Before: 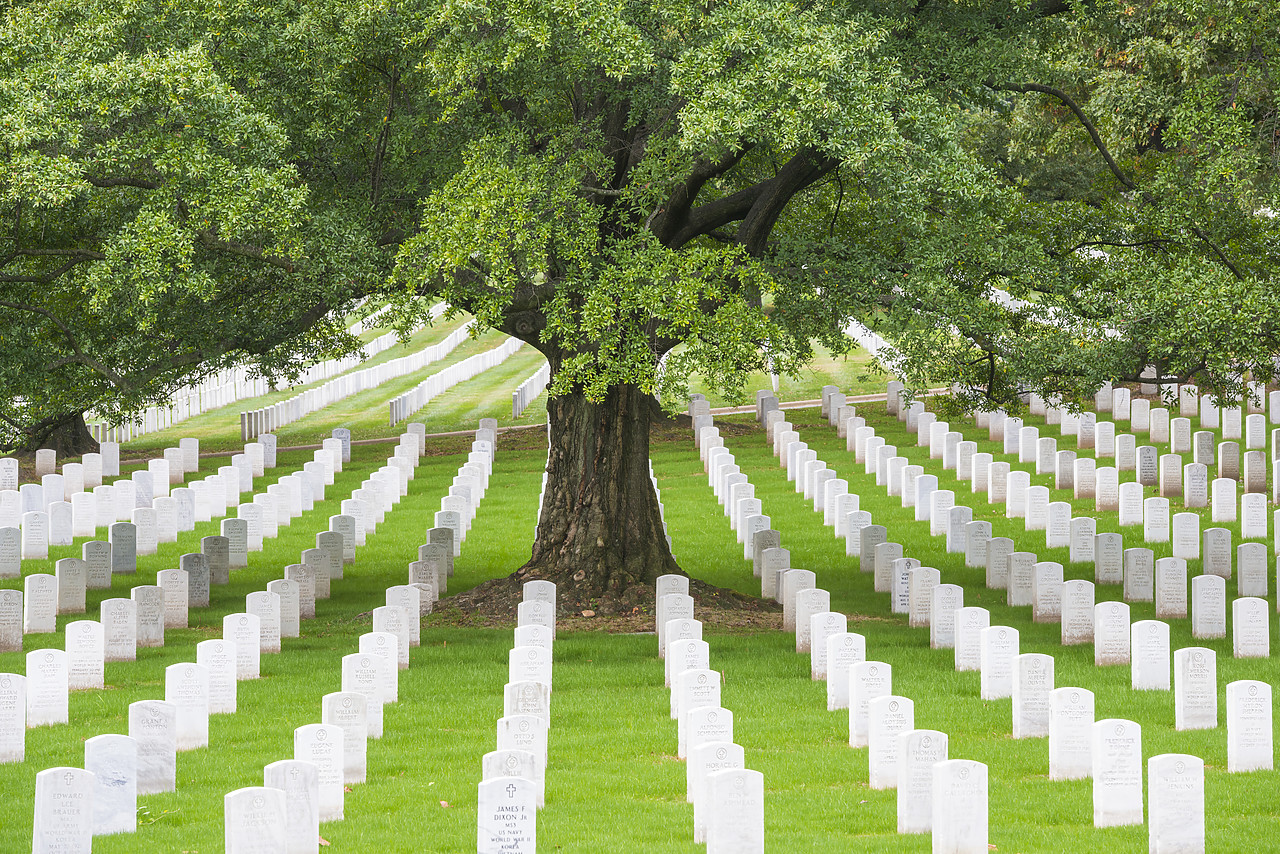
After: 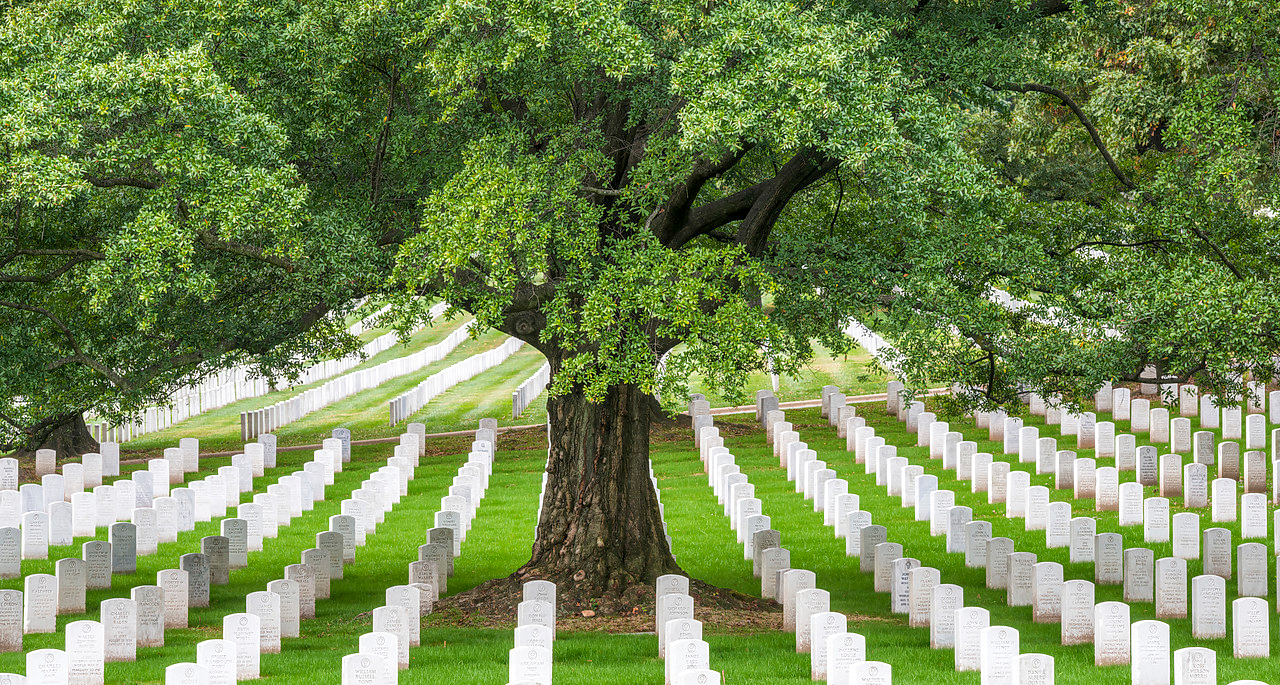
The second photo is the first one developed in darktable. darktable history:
local contrast: detail 130%
crop: bottom 19.675%
